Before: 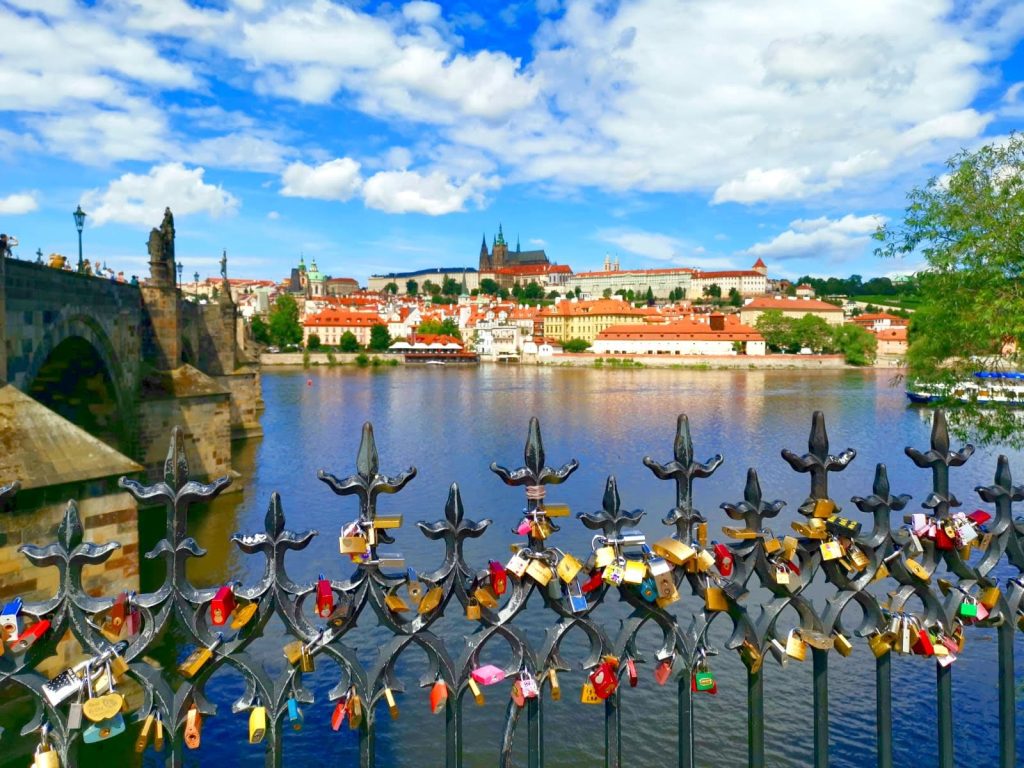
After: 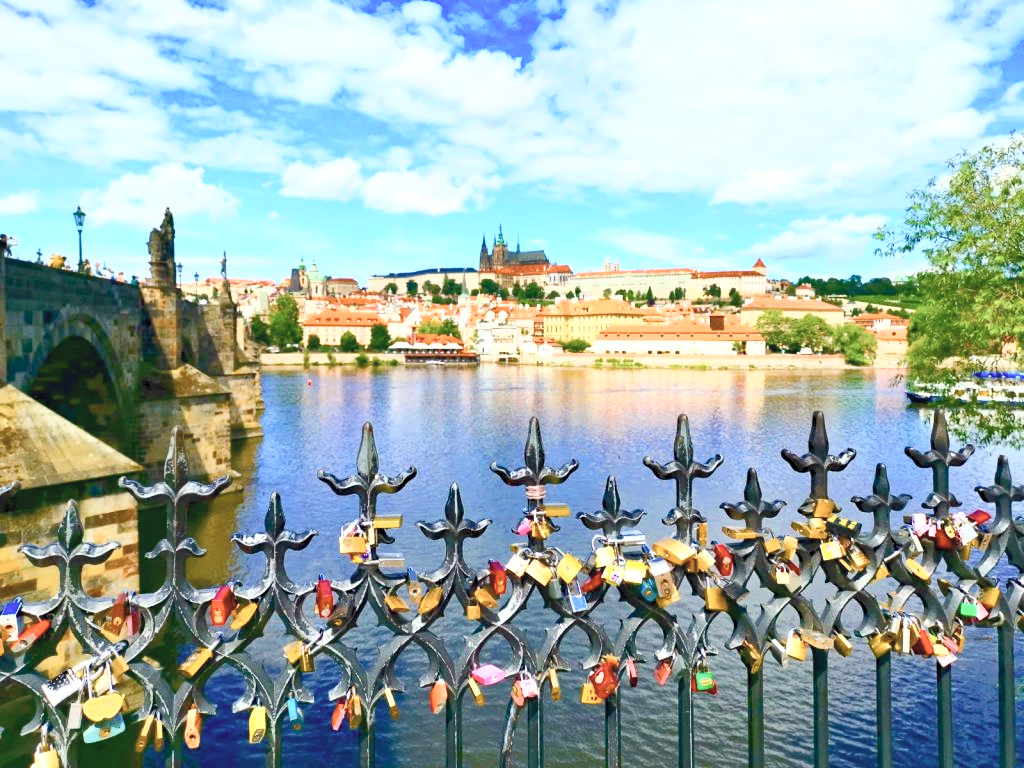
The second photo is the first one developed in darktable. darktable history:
haze removal: compatibility mode true, adaptive false
contrast brightness saturation: contrast 0.449, brightness 0.561, saturation -0.209
color balance rgb: perceptual saturation grading › global saturation 20%, perceptual saturation grading › highlights -24.722%, perceptual saturation grading › shadows 24.91%, global vibrance 20%
